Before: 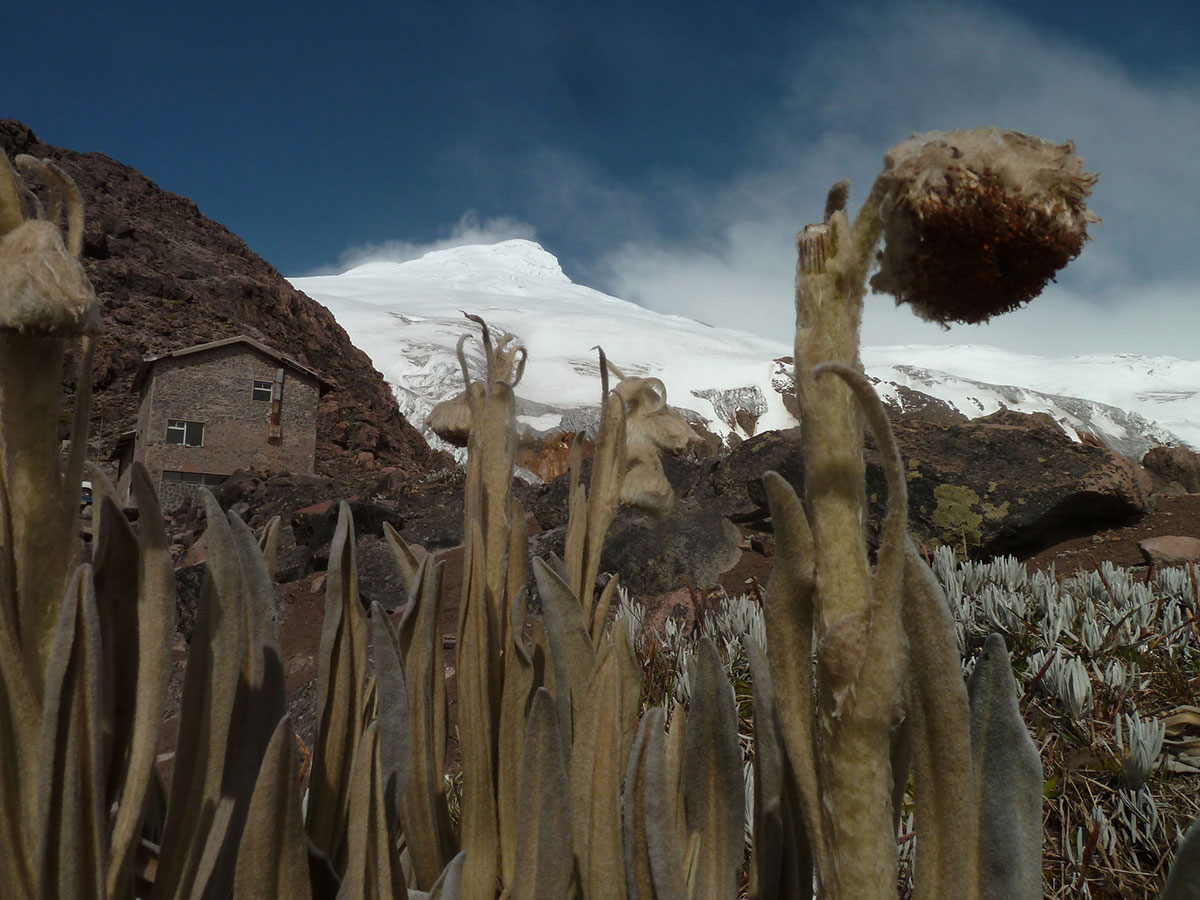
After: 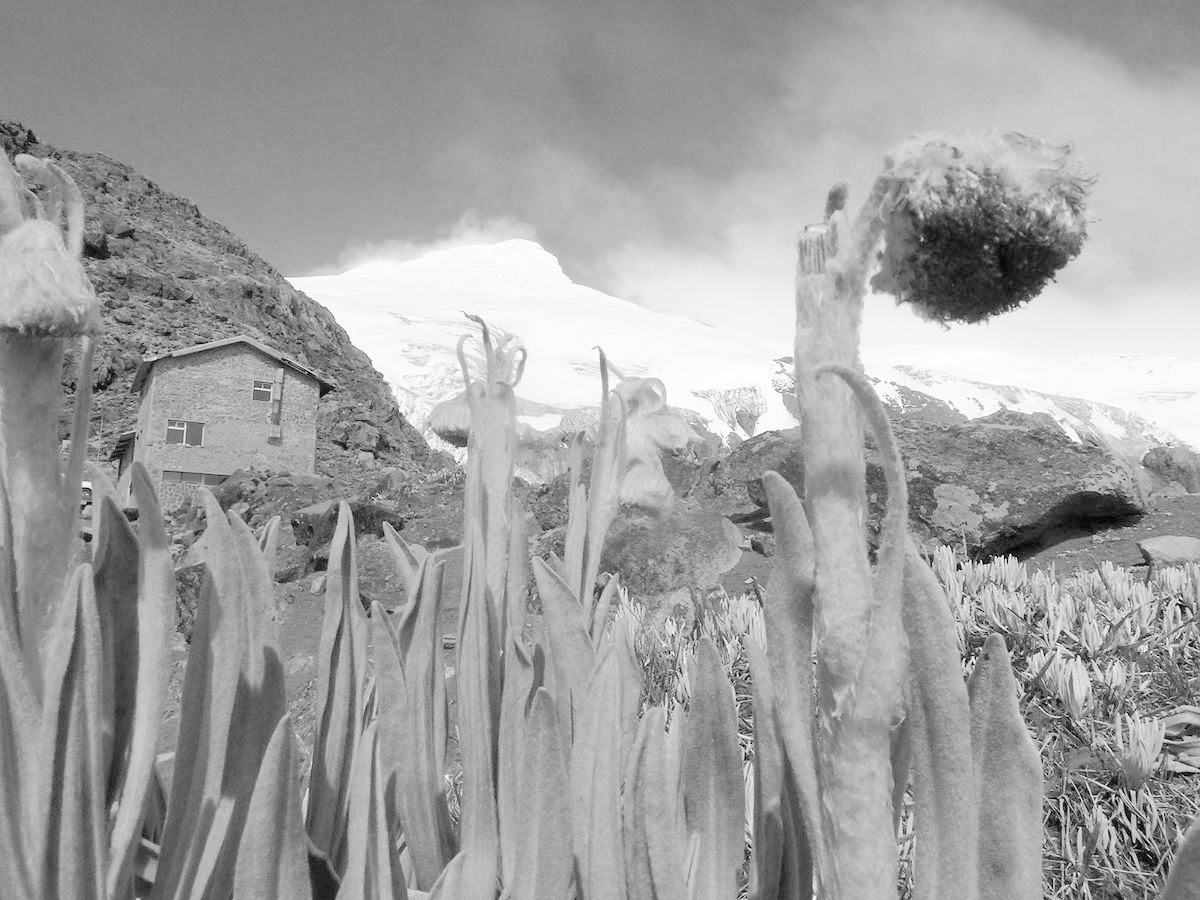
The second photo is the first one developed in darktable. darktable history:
tone curve: curves: ch0 [(0, 0) (0.003, 0) (0.011, 0.002) (0.025, 0.004) (0.044, 0.007) (0.069, 0.015) (0.1, 0.025) (0.136, 0.04) (0.177, 0.09) (0.224, 0.152) (0.277, 0.239) (0.335, 0.335) (0.399, 0.43) (0.468, 0.524) (0.543, 0.621) (0.623, 0.712) (0.709, 0.792) (0.801, 0.871) (0.898, 0.951) (1, 1)], preserve colors none
color look up table: target L [101.33, 85.86, 87.37, 69.22, 66.45, 76.3, 65.65, 48.84, 49.73, 44.67, 30.57, 24.68, 11.06, 200.64, 72.15, 92.43, 81.64, 75.47, 62.88, 70.46, 67.25, 56.1, 44.96, 36.72, 45.86, 33.7, 82.05, 75.88, 71.73, 72.15, 71.73, 67.25, 57.75, 47.94, 55.8, 44.37, 53.98, 51.85, 36.72, 41.11, 27.93, 31.34, 16.74, 5.978, 70.89, 78.38, 59.81, 60.5, 25.54], target a [0.001, 0, 0, 0, -0.001, -0.001, 0, 0.001 ×6, 0, 0, -0.004, 0 ×5, 0.001 ×5, 0 ×7, 0.001, 0, 0.001, 0, 0.001 ×7, -0.005, 0, 0, -0.003, 0.001], target b [-0.002, 0.003 ×4, 0.005, 0.003, -0.002, -0.002, -0.003, -0.005, -0.004, -0.002, 0, 0.005, 0.034, 0.004, 0.004, 0, 0.005, 0.003, -0.002, -0.003, -0.003, -0.003, -0.004, 0.004, 0.004, 0.005, 0.005, 0.005, 0.003, 0, -0.002, -0.002, -0.003, -0.002, -0.002, -0.003, -0.003, -0.004, -0.004, -0.003, -0.002, 0.004, 0.005, 0, -0.001, -0.004], num patches 49
